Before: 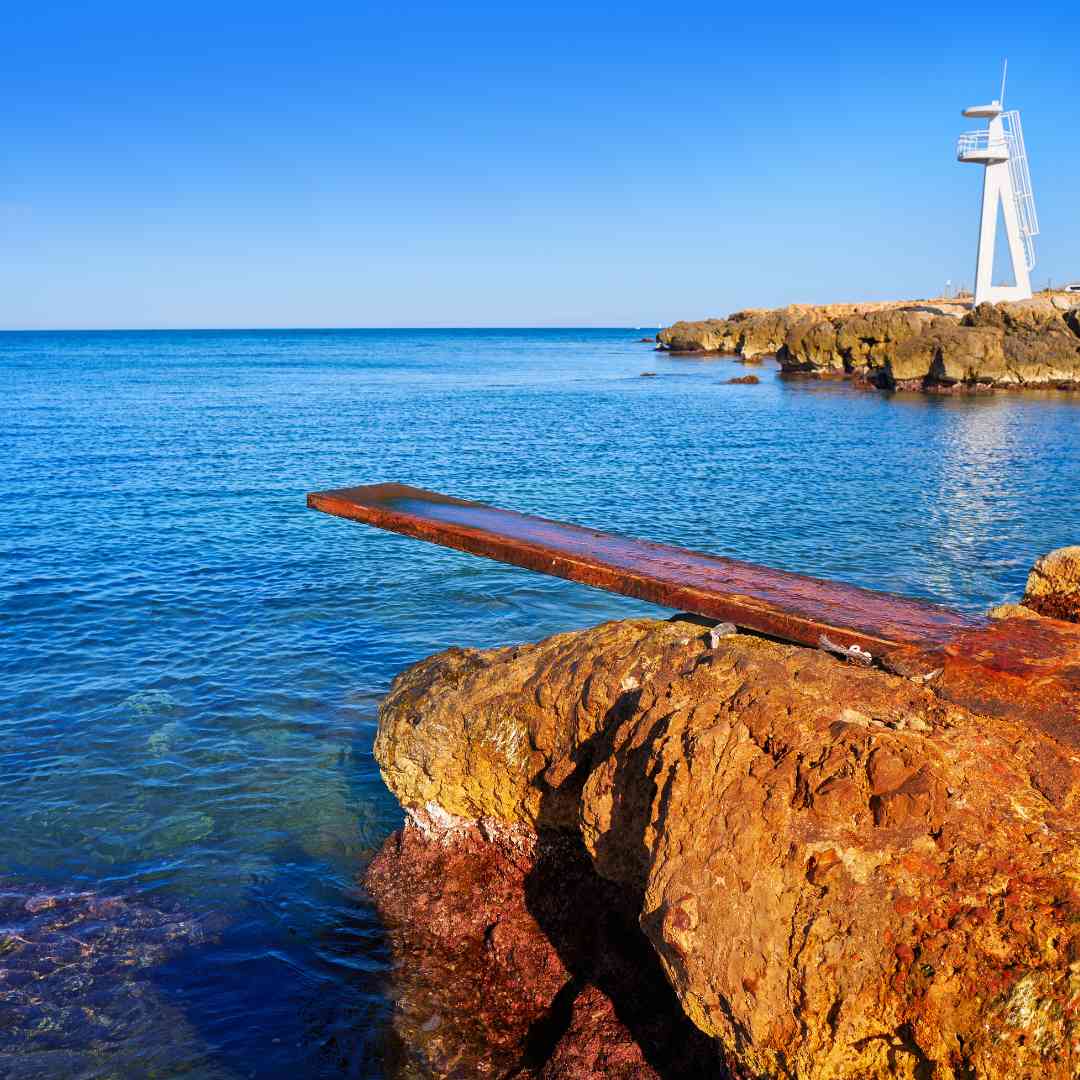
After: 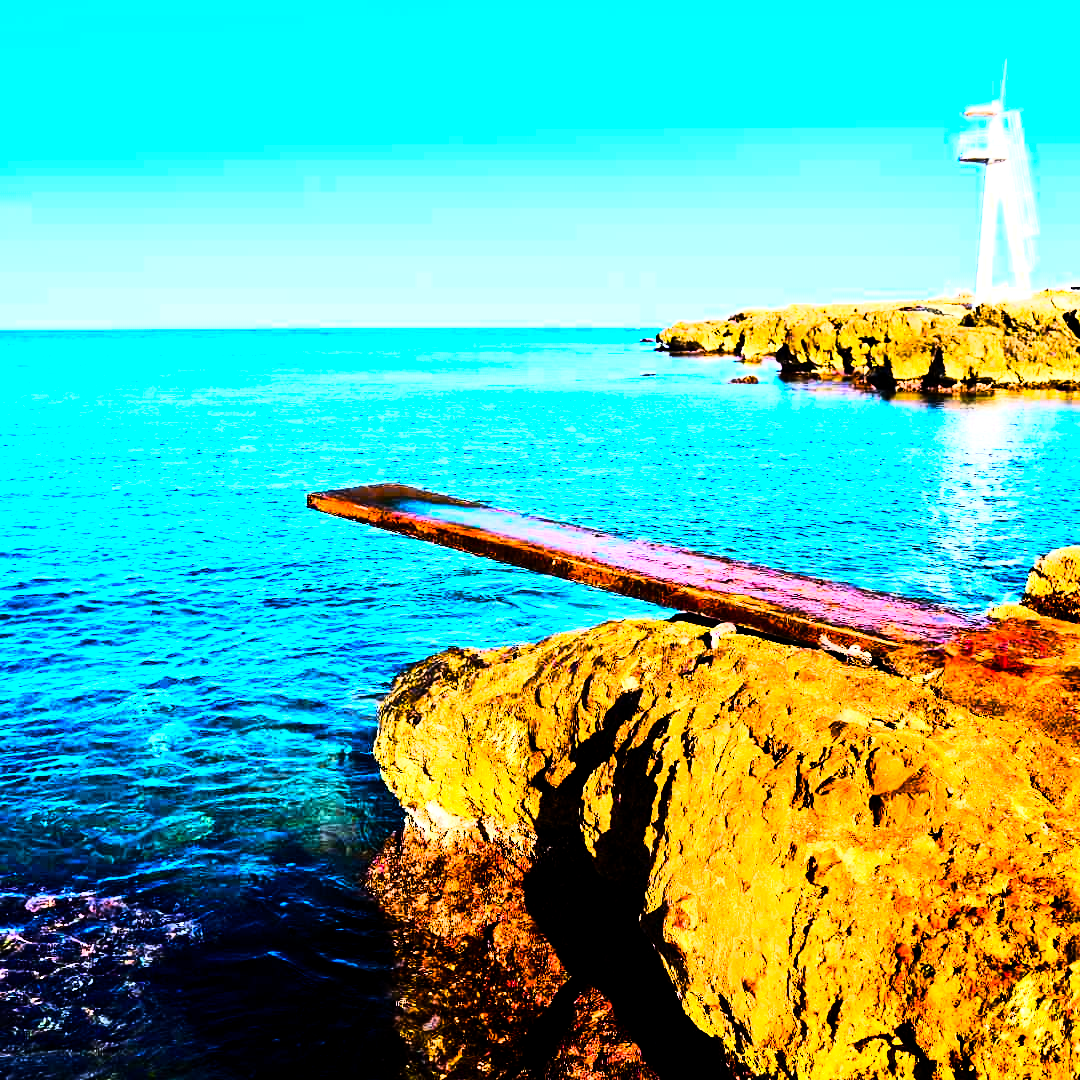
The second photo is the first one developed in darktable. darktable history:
white balance: emerald 1
color balance rgb: global offset › luminance -0.37%, perceptual saturation grading › highlights -17.77%, perceptual saturation grading › mid-tones 33.1%, perceptual saturation grading › shadows 50.52%, perceptual brilliance grading › highlights 20%, perceptual brilliance grading › mid-tones 20%, perceptual brilliance grading › shadows -20%, global vibrance 50%
tone equalizer: -8 EV -1.08 EV, -7 EV -1.01 EV, -6 EV -0.867 EV, -5 EV -0.578 EV, -3 EV 0.578 EV, -2 EV 0.867 EV, -1 EV 1.01 EV, +0 EV 1.08 EV, edges refinement/feathering 500, mask exposure compensation -1.57 EV, preserve details no
rgb curve: curves: ch0 [(0, 0) (0.21, 0.15) (0.24, 0.21) (0.5, 0.75) (0.75, 0.96) (0.89, 0.99) (1, 1)]; ch1 [(0, 0.02) (0.21, 0.13) (0.25, 0.2) (0.5, 0.67) (0.75, 0.9) (0.89, 0.97) (1, 1)]; ch2 [(0, 0.02) (0.21, 0.13) (0.25, 0.2) (0.5, 0.67) (0.75, 0.9) (0.89, 0.97) (1, 1)], compensate middle gray true
